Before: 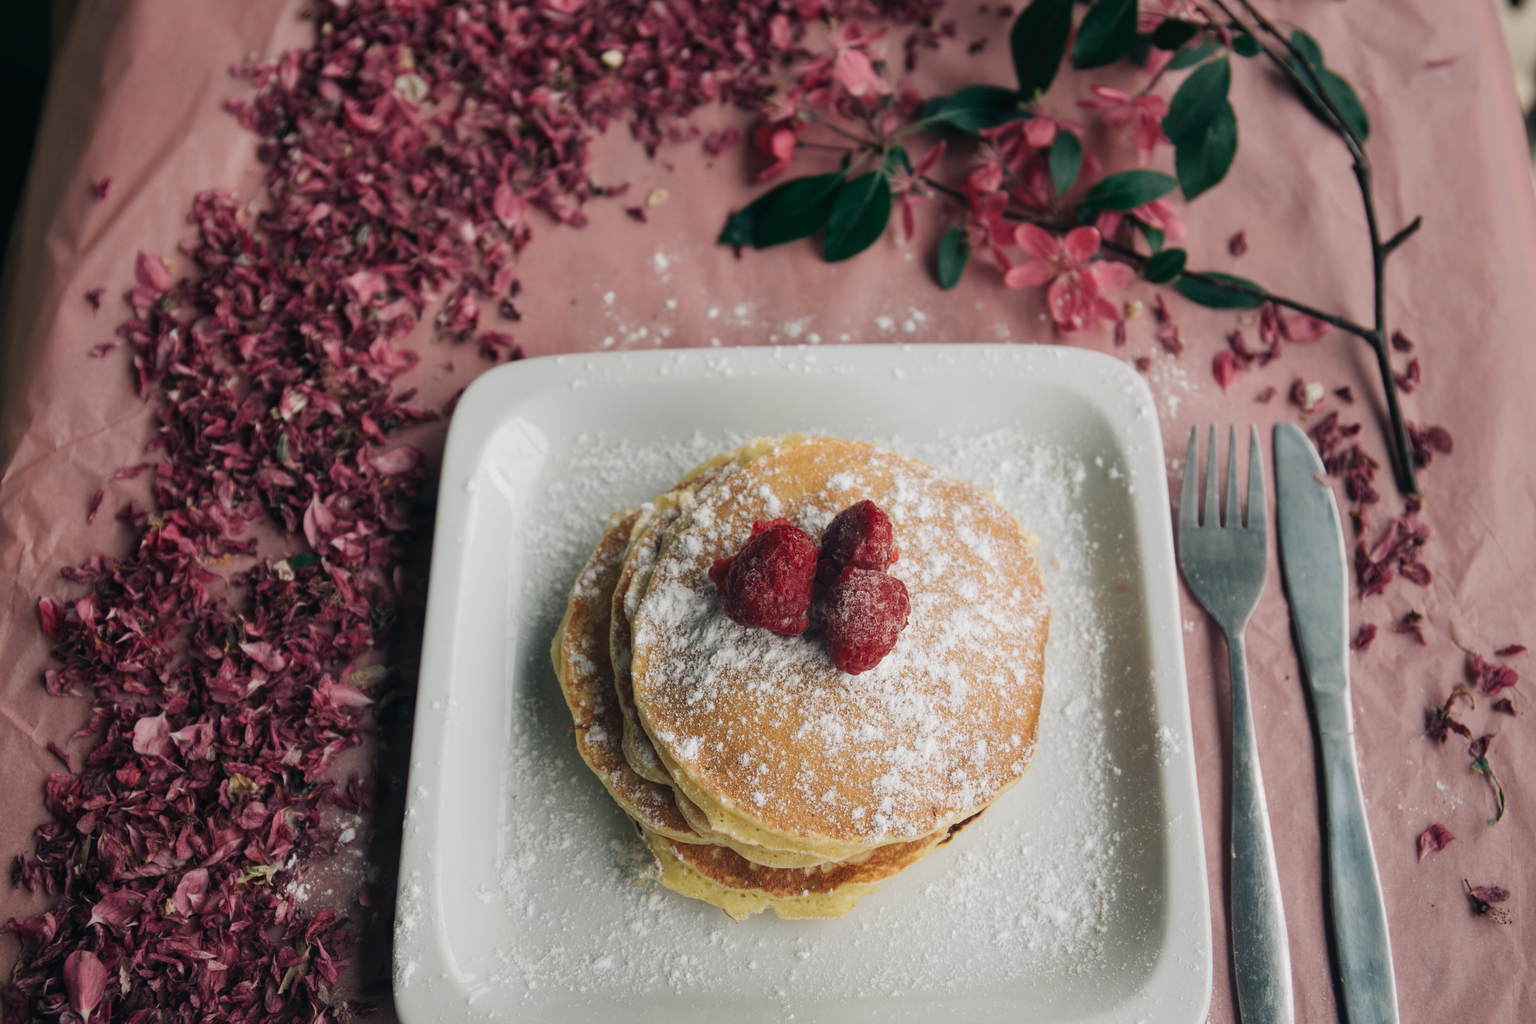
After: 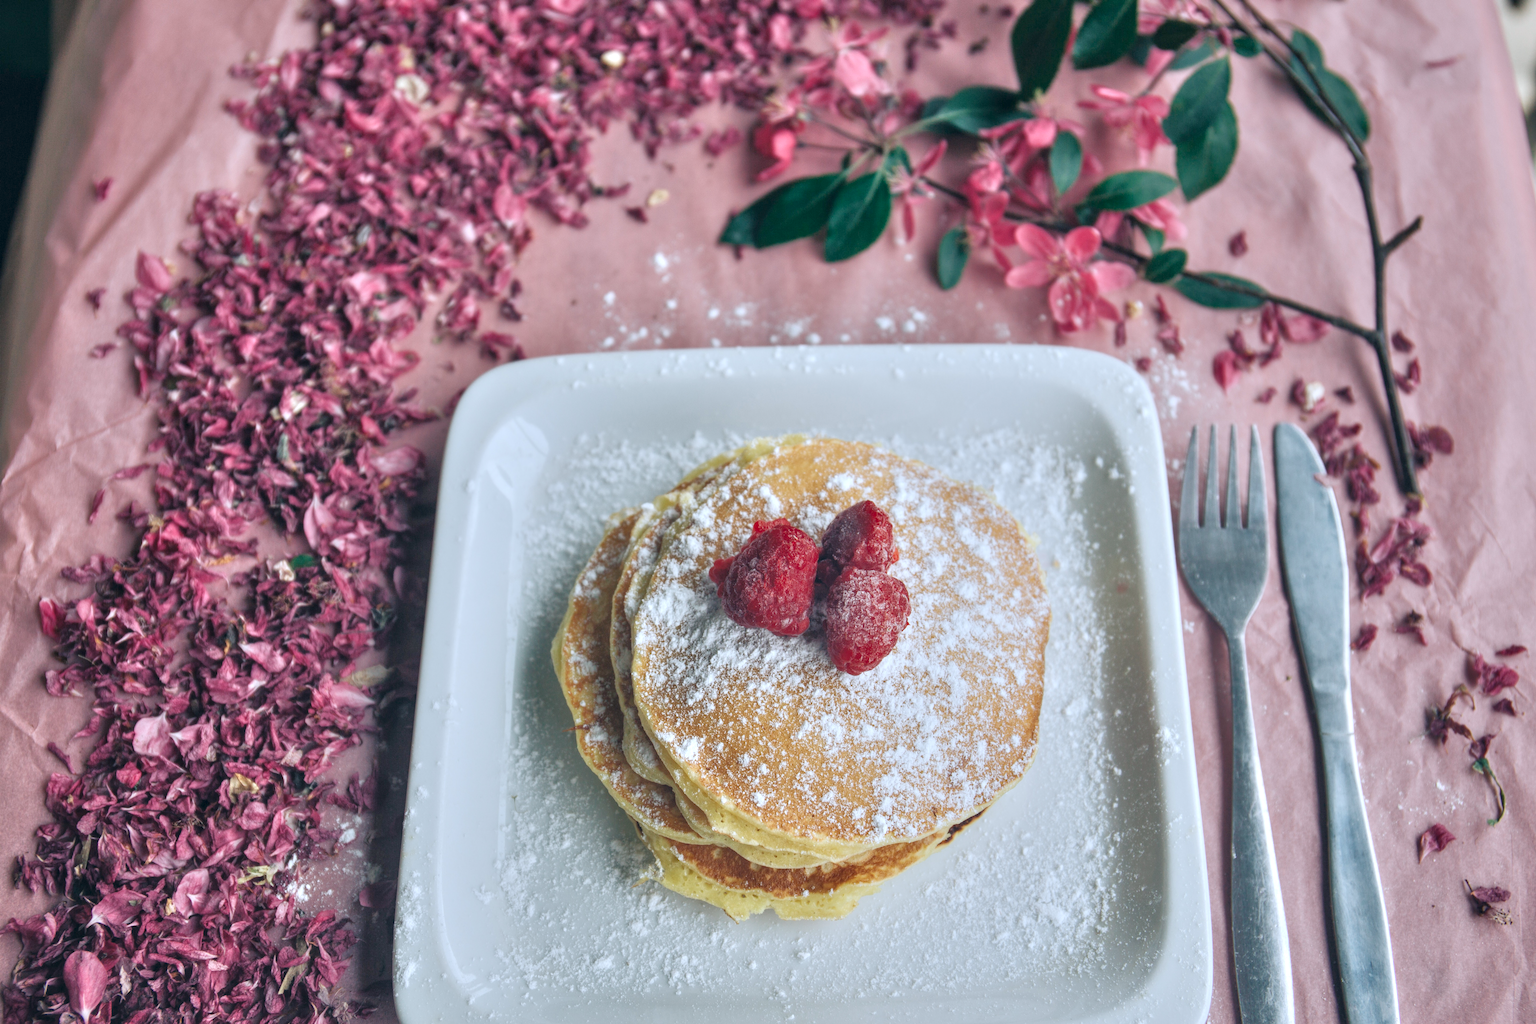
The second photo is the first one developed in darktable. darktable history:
local contrast: on, module defaults
white balance: red 0.924, blue 1.095
tone equalizer: -8 EV 2 EV, -7 EV 2 EV, -6 EV 2 EV, -5 EV 2 EV, -4 EV 2 EV, -3 EV 1.5 EV, -2 EV 1 EV, -1 EV 0.5 EV
